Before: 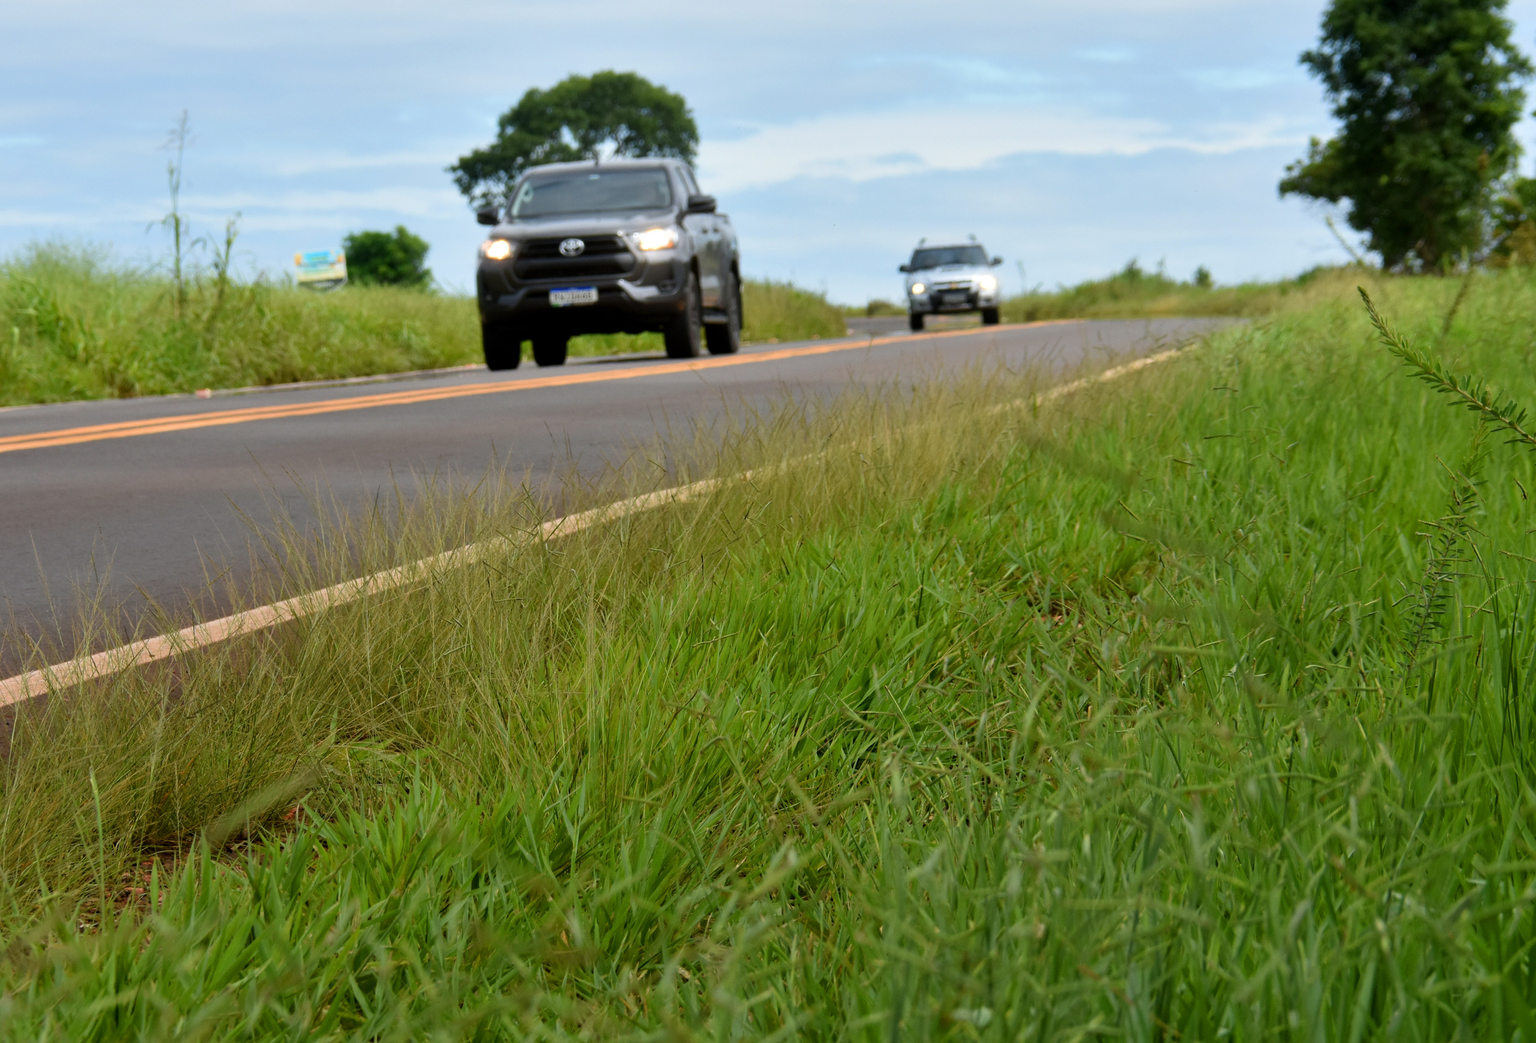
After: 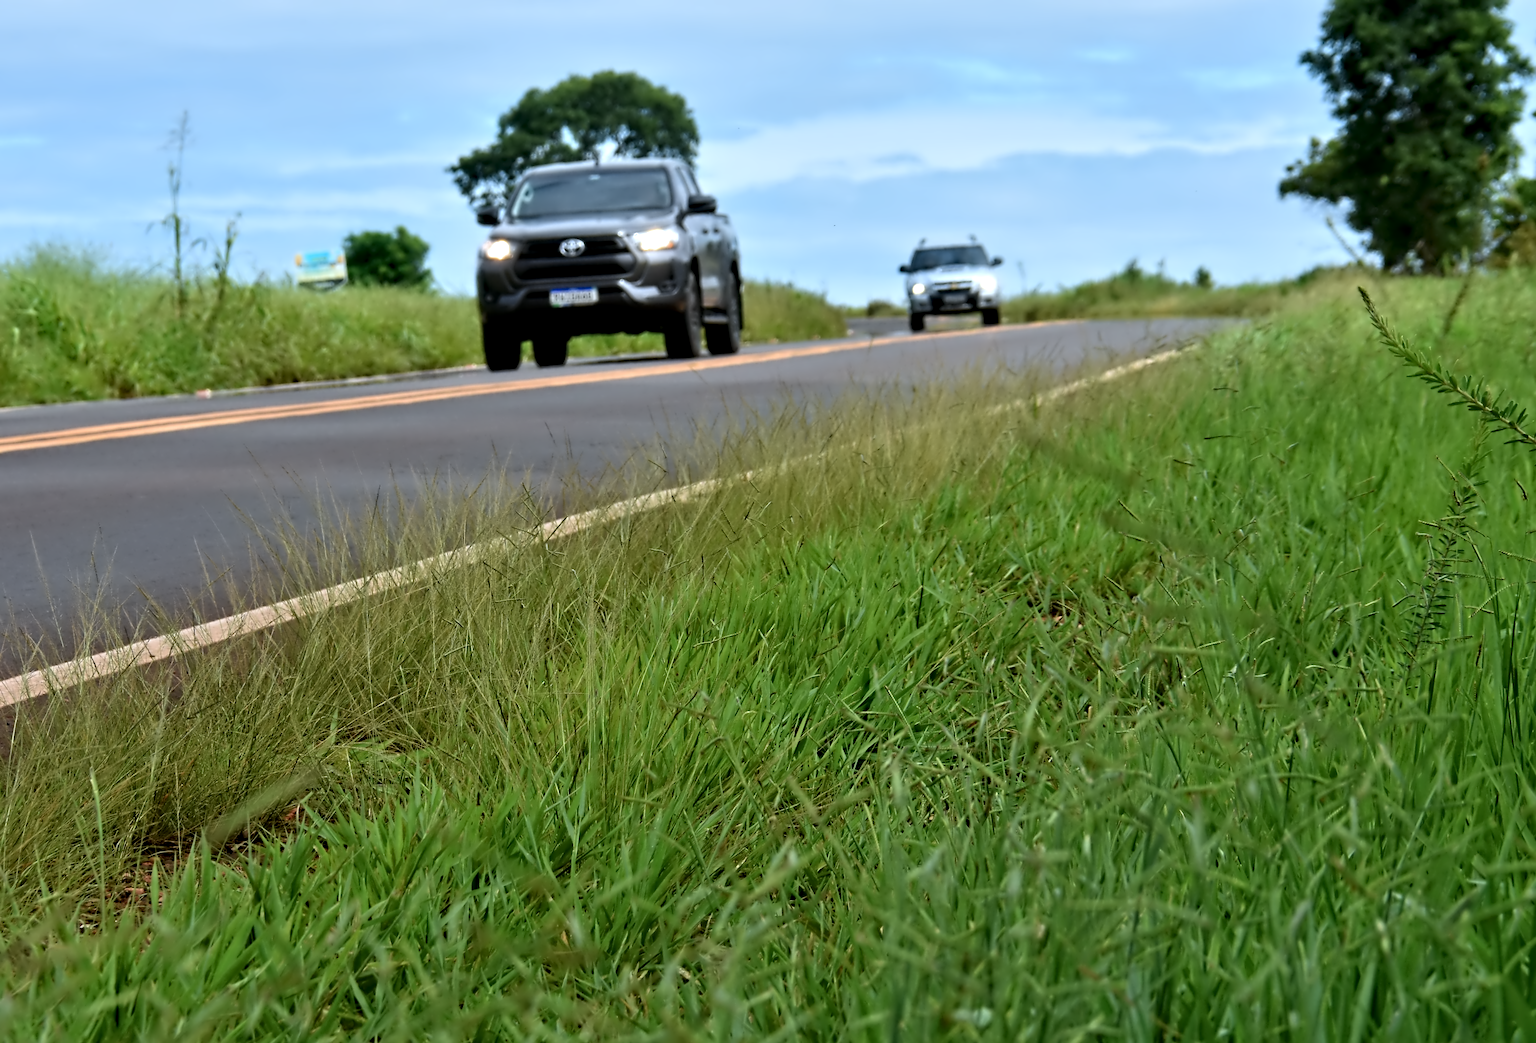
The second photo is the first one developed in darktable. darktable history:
contrast equalizer: octaves 7, y [[0.5, 0.542, 0.583, 0.625, 0.667, 0.708], [0.5 ×6], [0.5 ×6], [0, 0.033, 0.067, 0.1, 0.133, 0.167], [0, 0.05, 0.1, 0.15, 0.2, 0.25]]
tone equalizer: on, module defaults
color calibration: illuminant custom, x 0.368, y 0.373, temperature 4330.32 K
